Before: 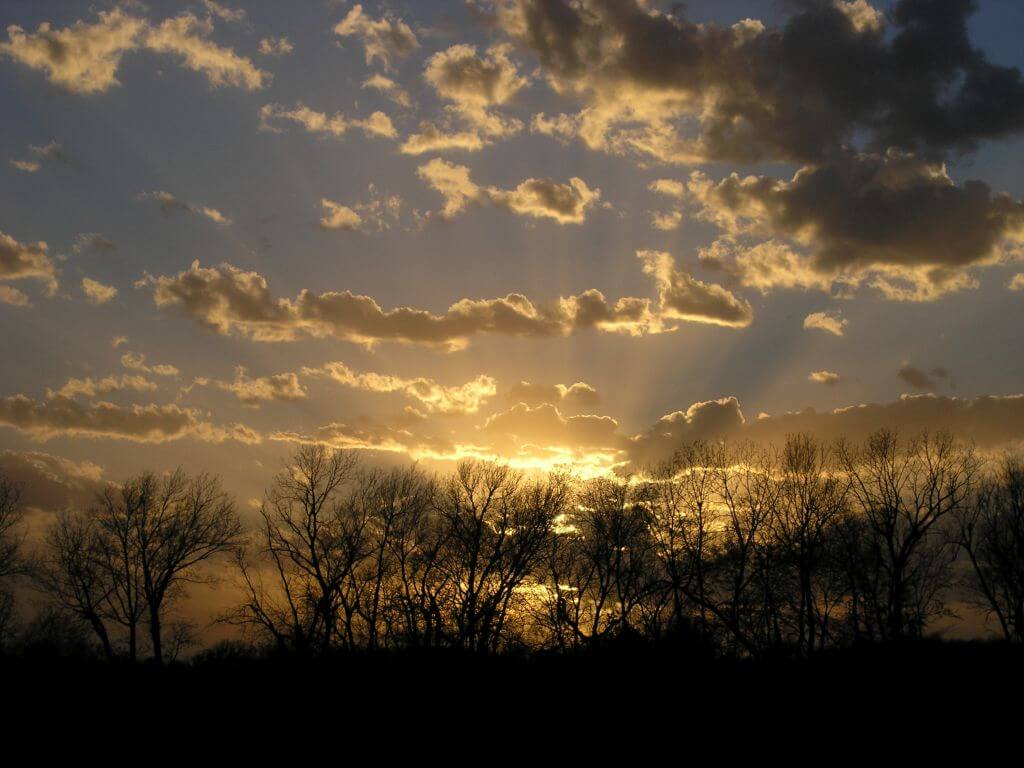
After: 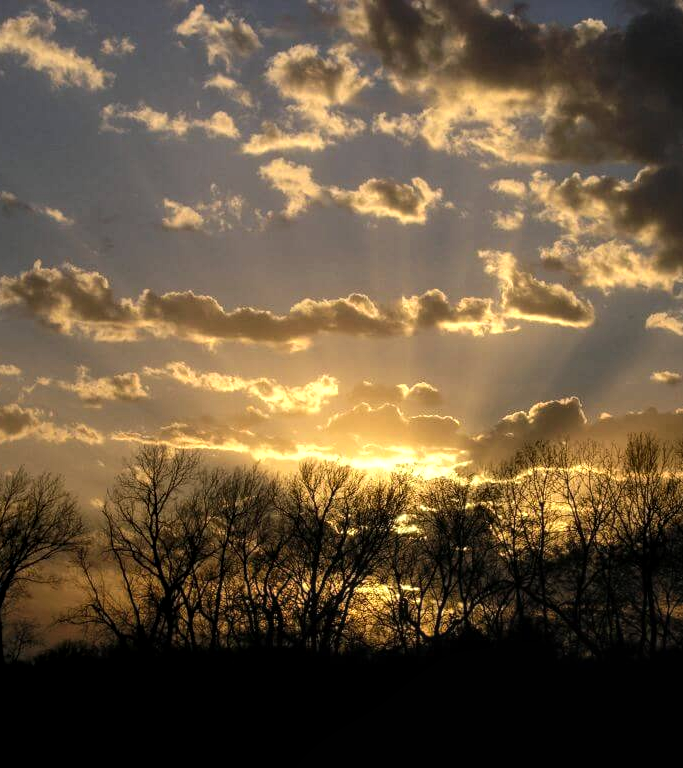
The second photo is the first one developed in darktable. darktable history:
crop and rotate: left 15.446%, right 17.836%
local contrast: on, module defaults
tone equalizer: -8 EV -0.417 EV, -7 EV -0.389 EV, -6 EV -0.333 EV, -5 EV -0.222 EV, -3 EV 0.222 EV, -2 EV 0.333 EV, -1 EV 0.389 EV, +0 EV 0.417 EV, edges refinement/feathering 500, mask exposure compensation -1.57 EV, preserve details no
